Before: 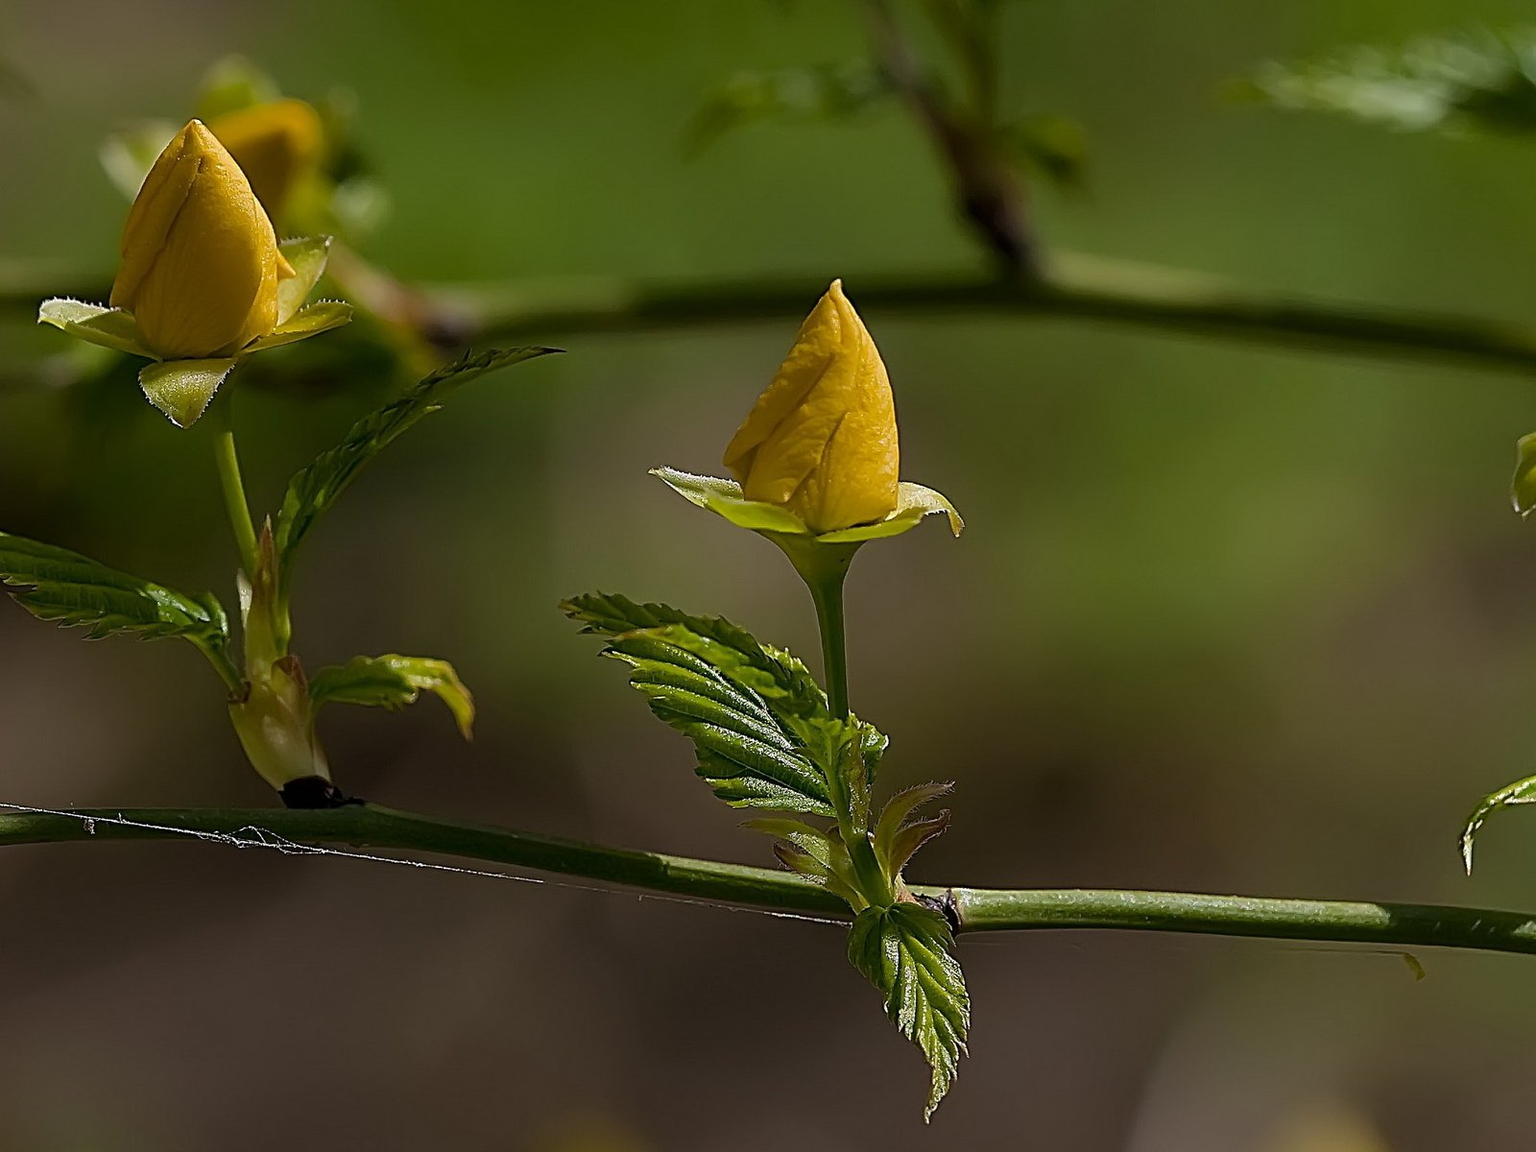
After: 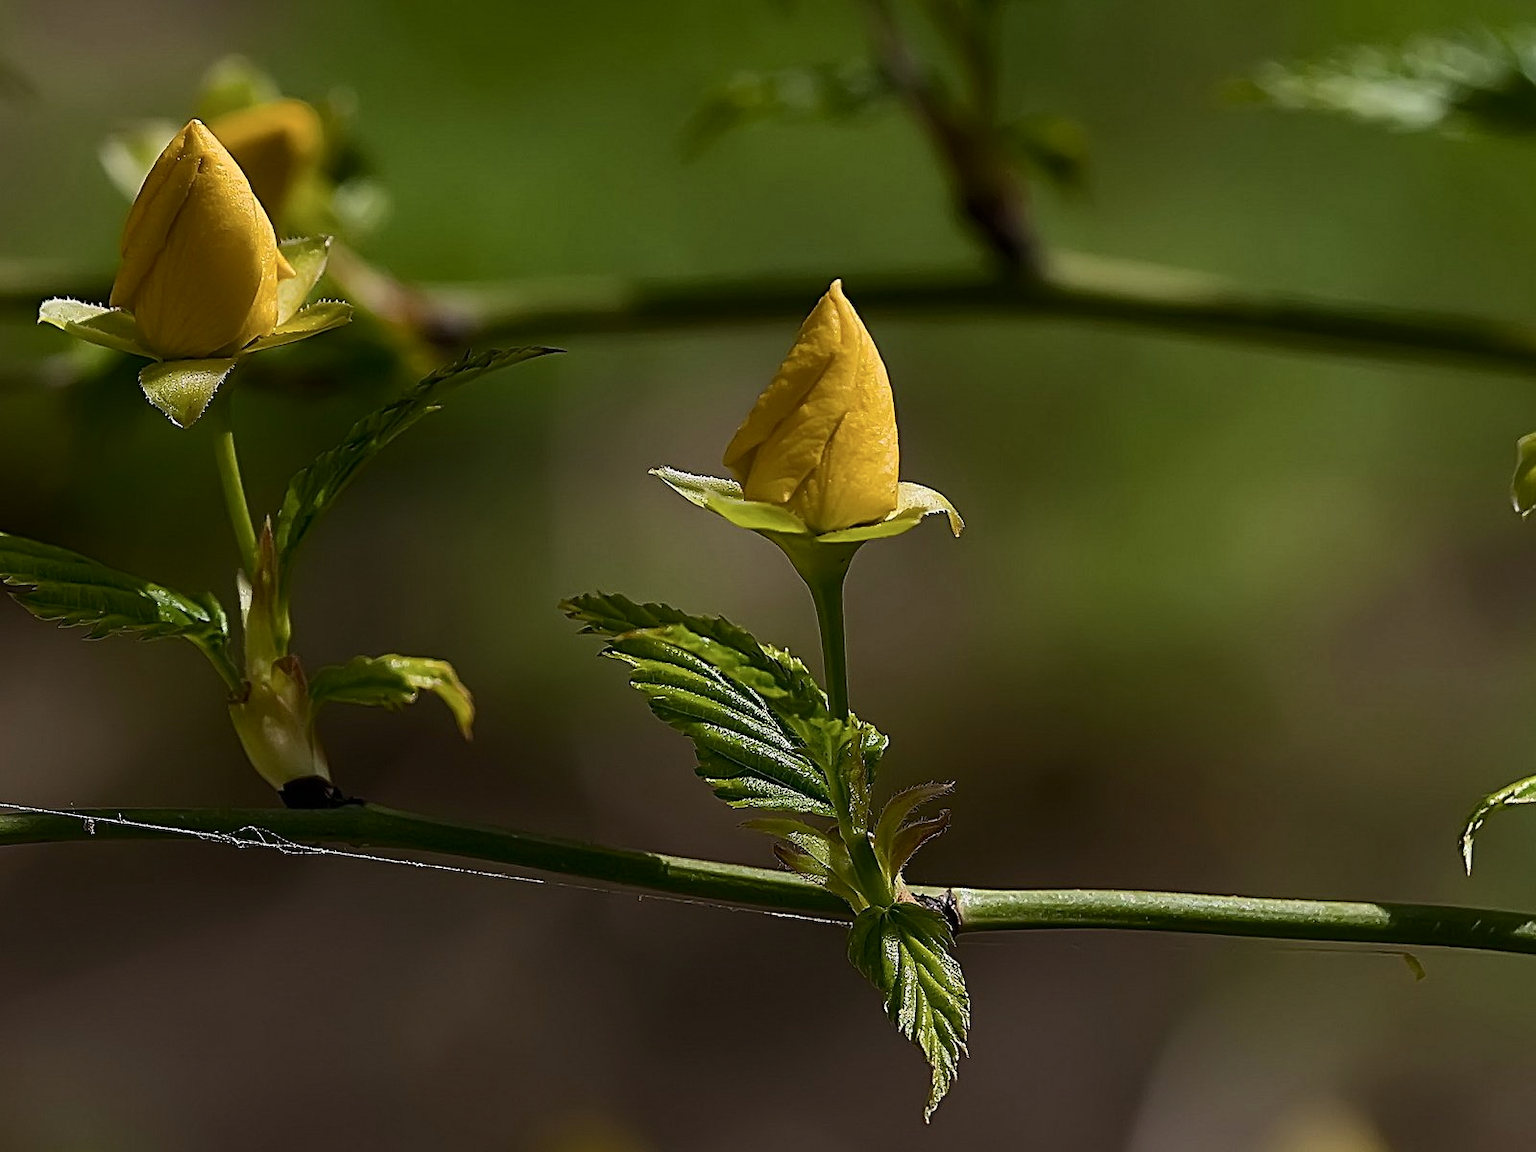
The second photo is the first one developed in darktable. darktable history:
contrast brightness saturation: contrast 0.243, brightness 0.088
exposure: exposure -0.149 EV, compensate highlight preservation false
